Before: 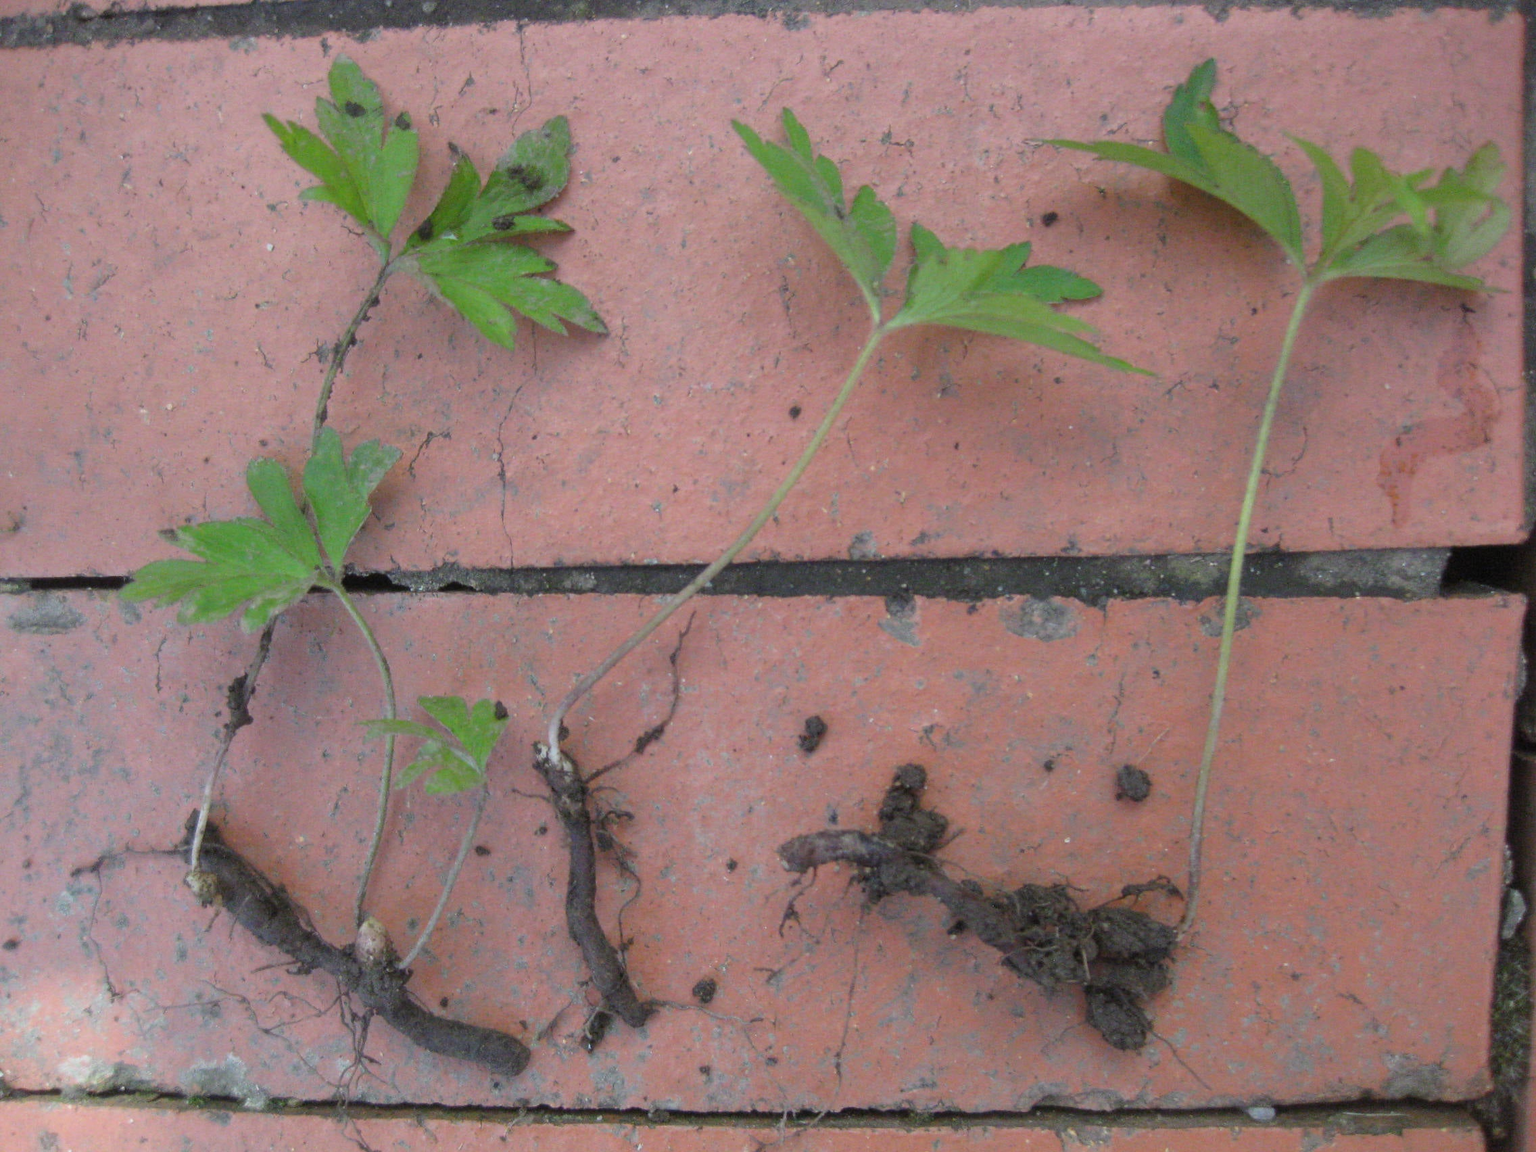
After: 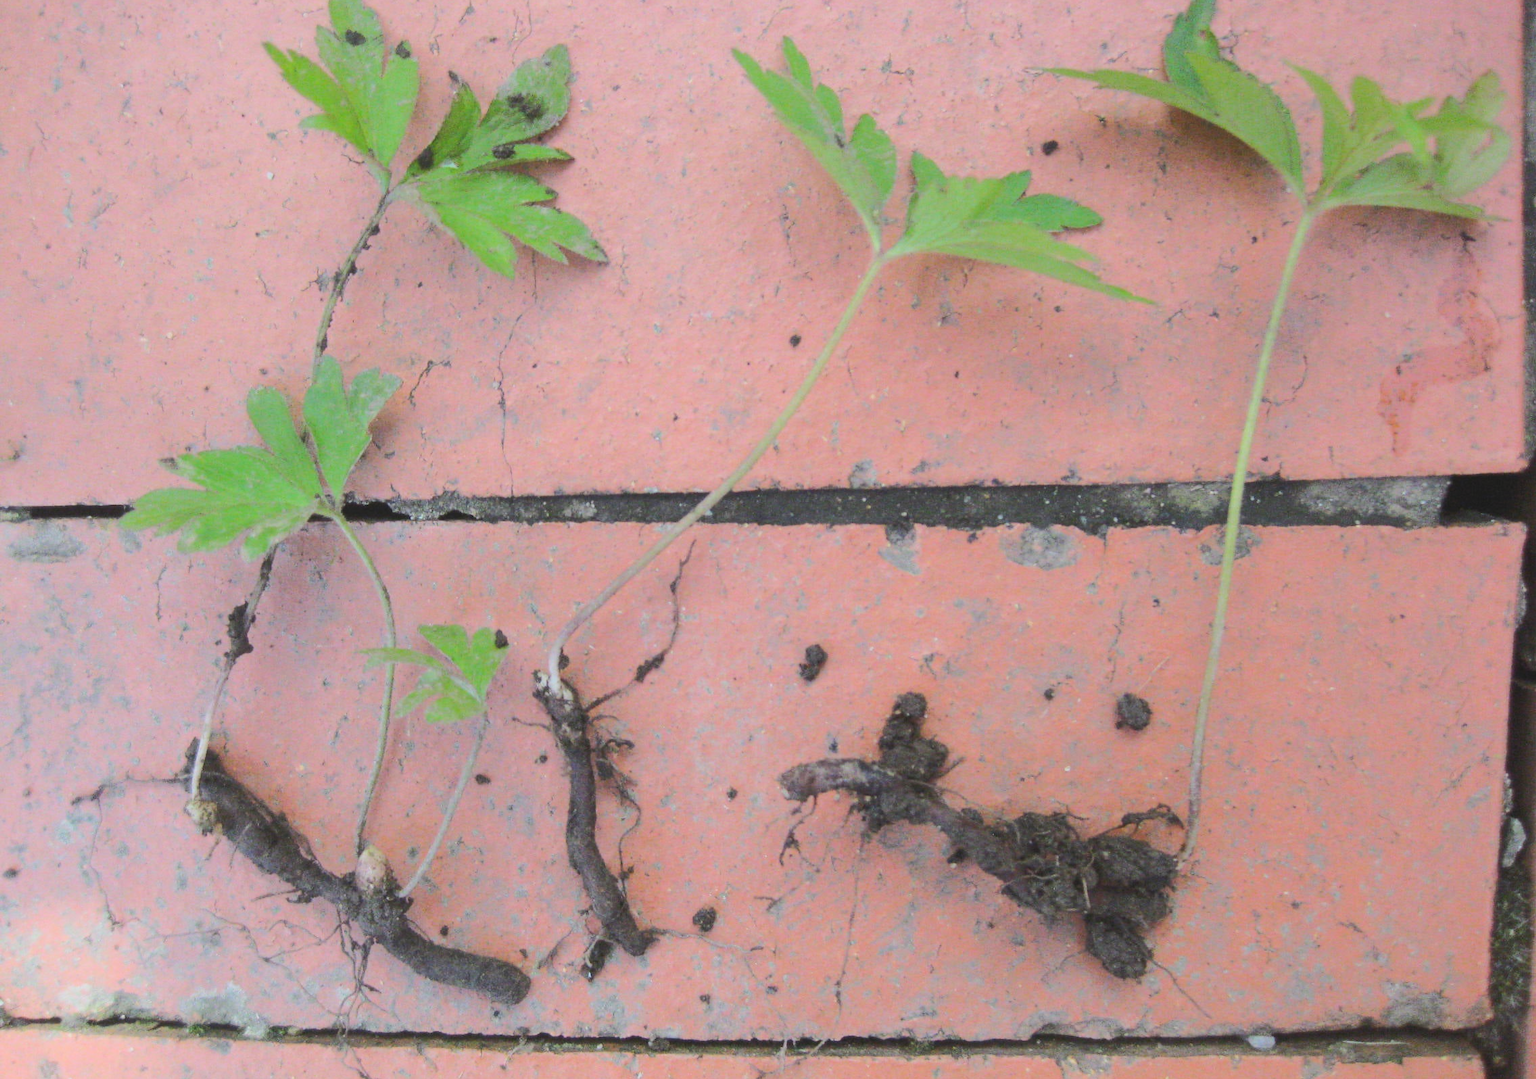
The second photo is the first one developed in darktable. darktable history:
local contrast: highlights 68%, shadows 68%, detail 82%, midtone range 0.325
crop and rotate: top 6.25%
rgb curve: curves: ch0 [(0, 0) (0.284, 0.292) (0.505, 0.644) (1, 1)], compensate middle gray true
